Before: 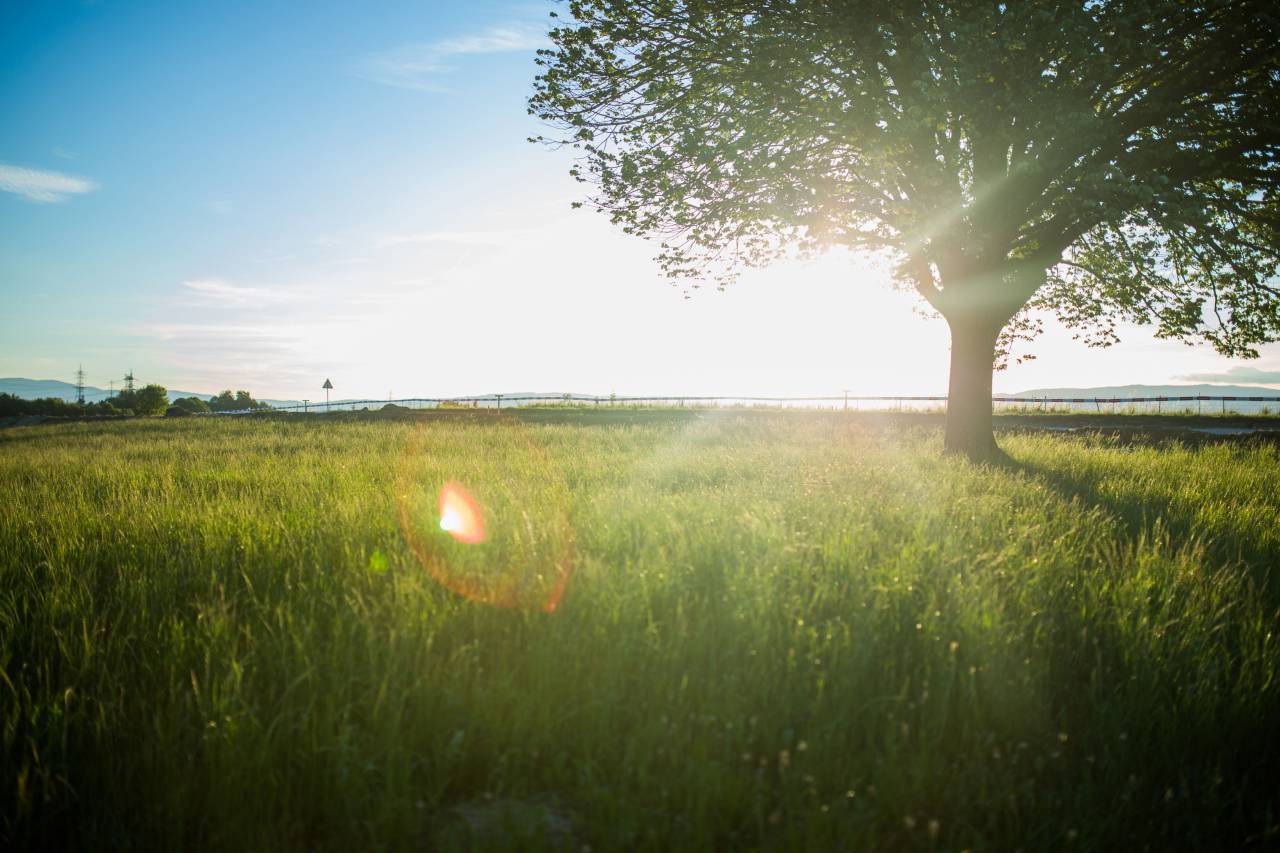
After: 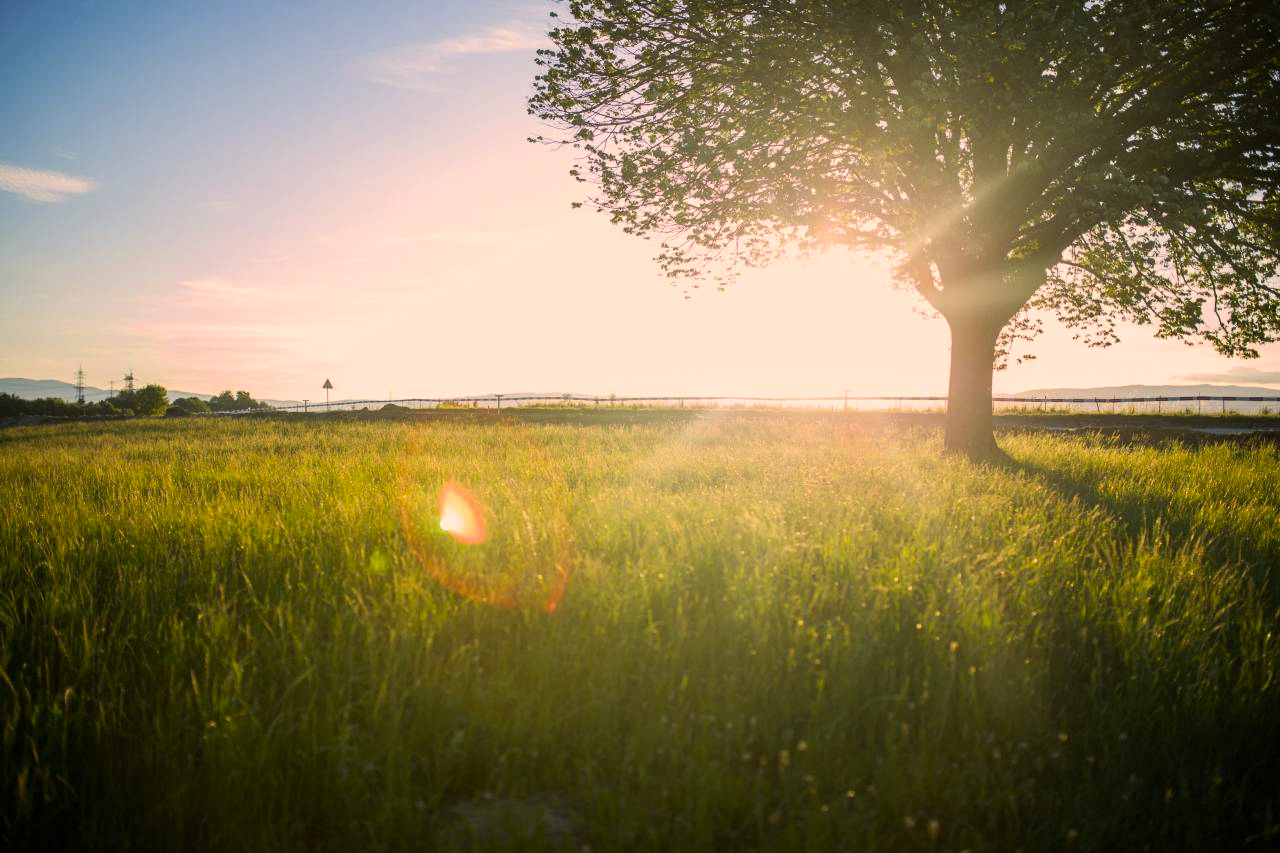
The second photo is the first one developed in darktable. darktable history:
color correction: highlights a* 17.47, highlights b* 19.13
